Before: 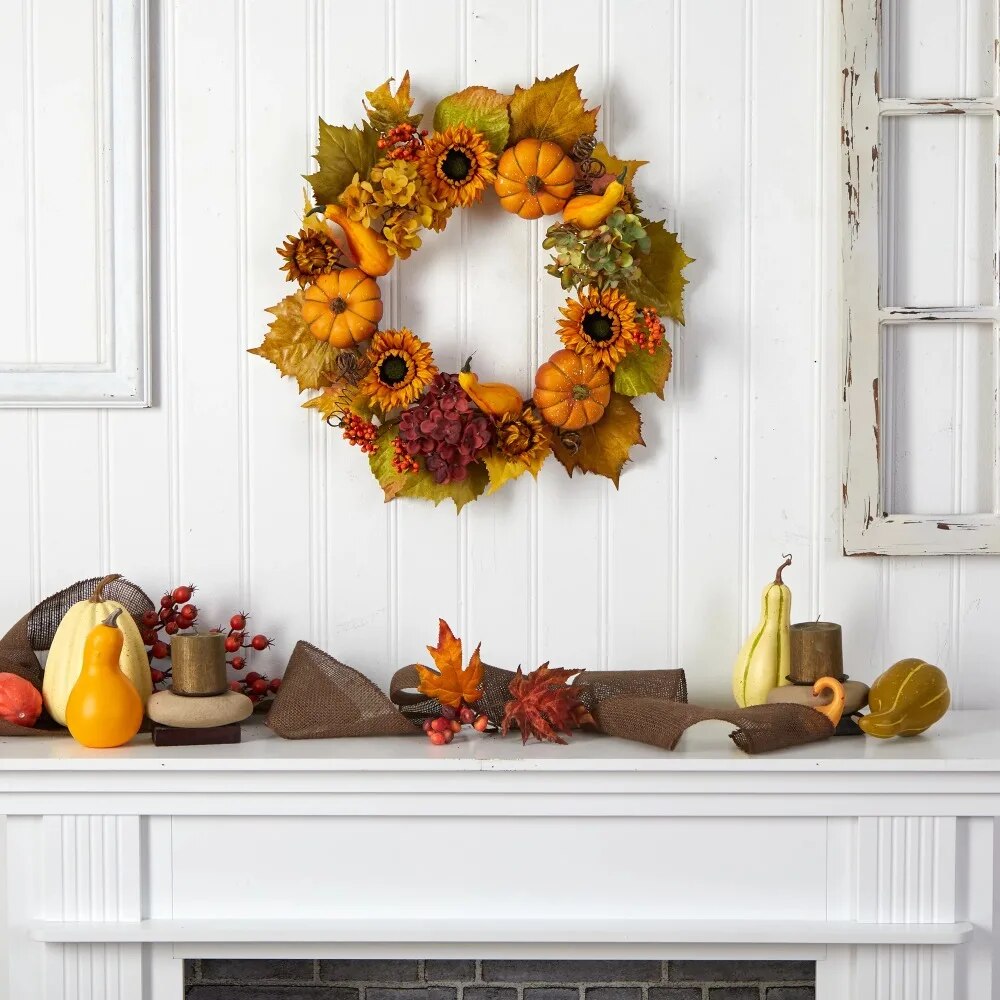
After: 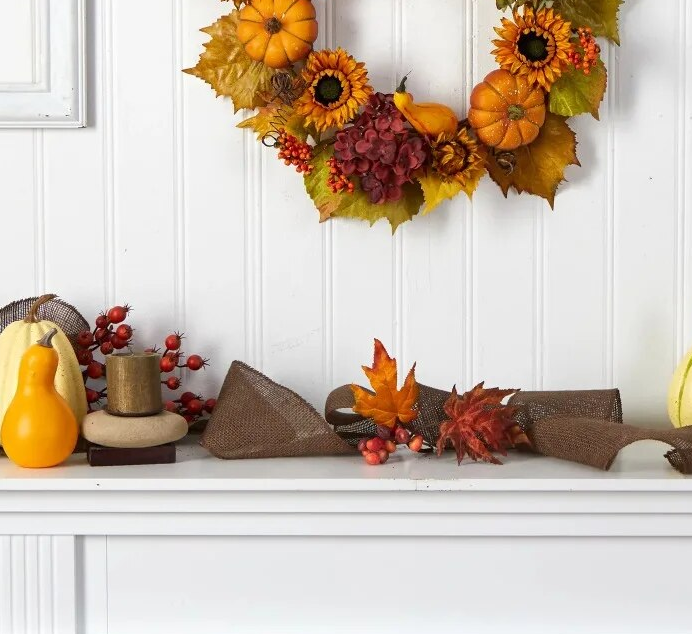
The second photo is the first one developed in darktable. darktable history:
crop: left 6.572%, top 28.008%, right 24.135%, bottom 8.5%
